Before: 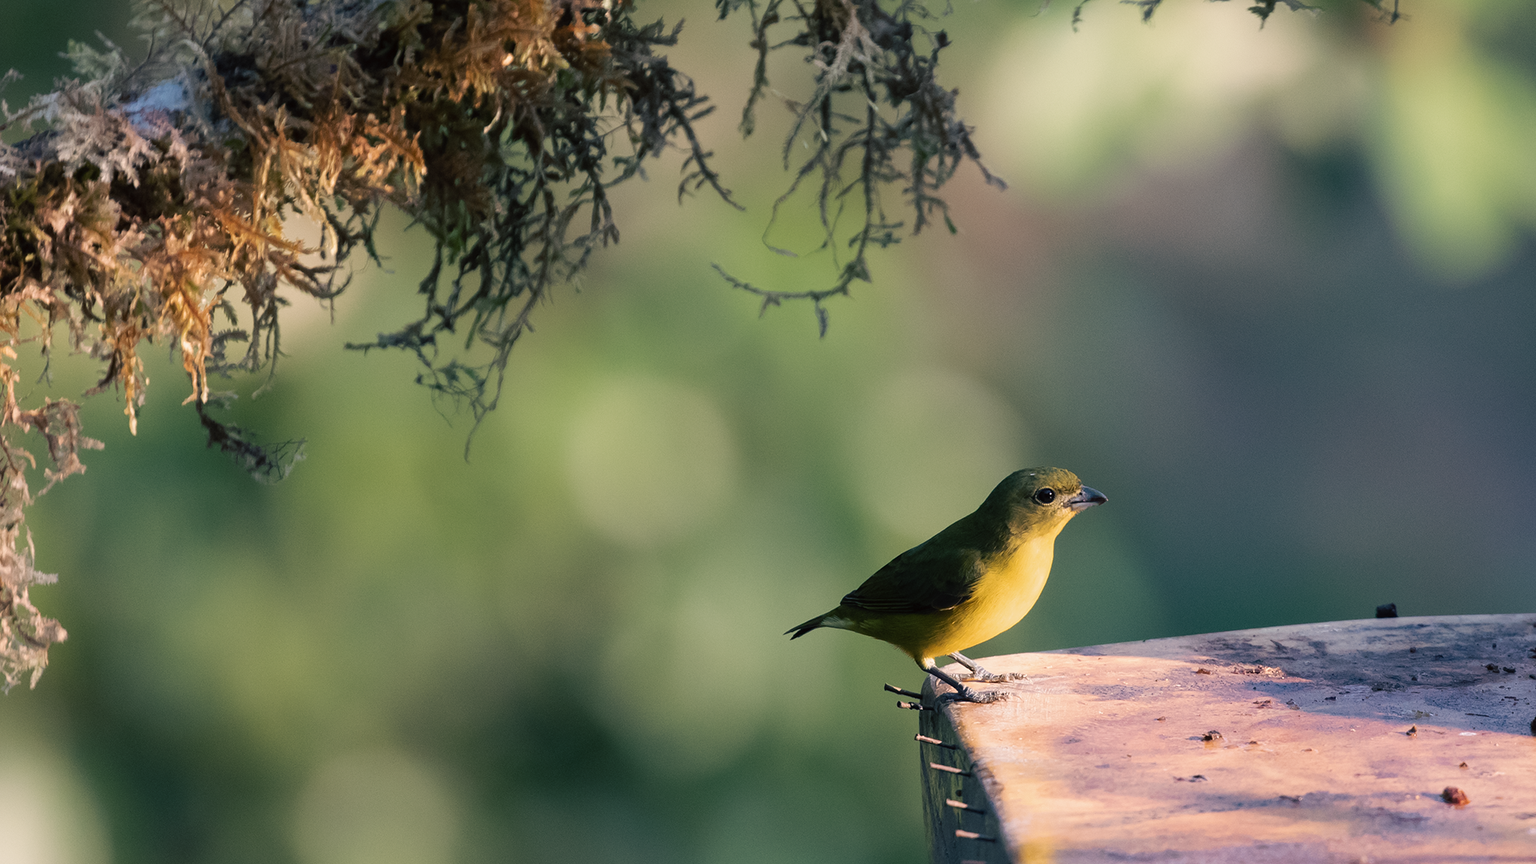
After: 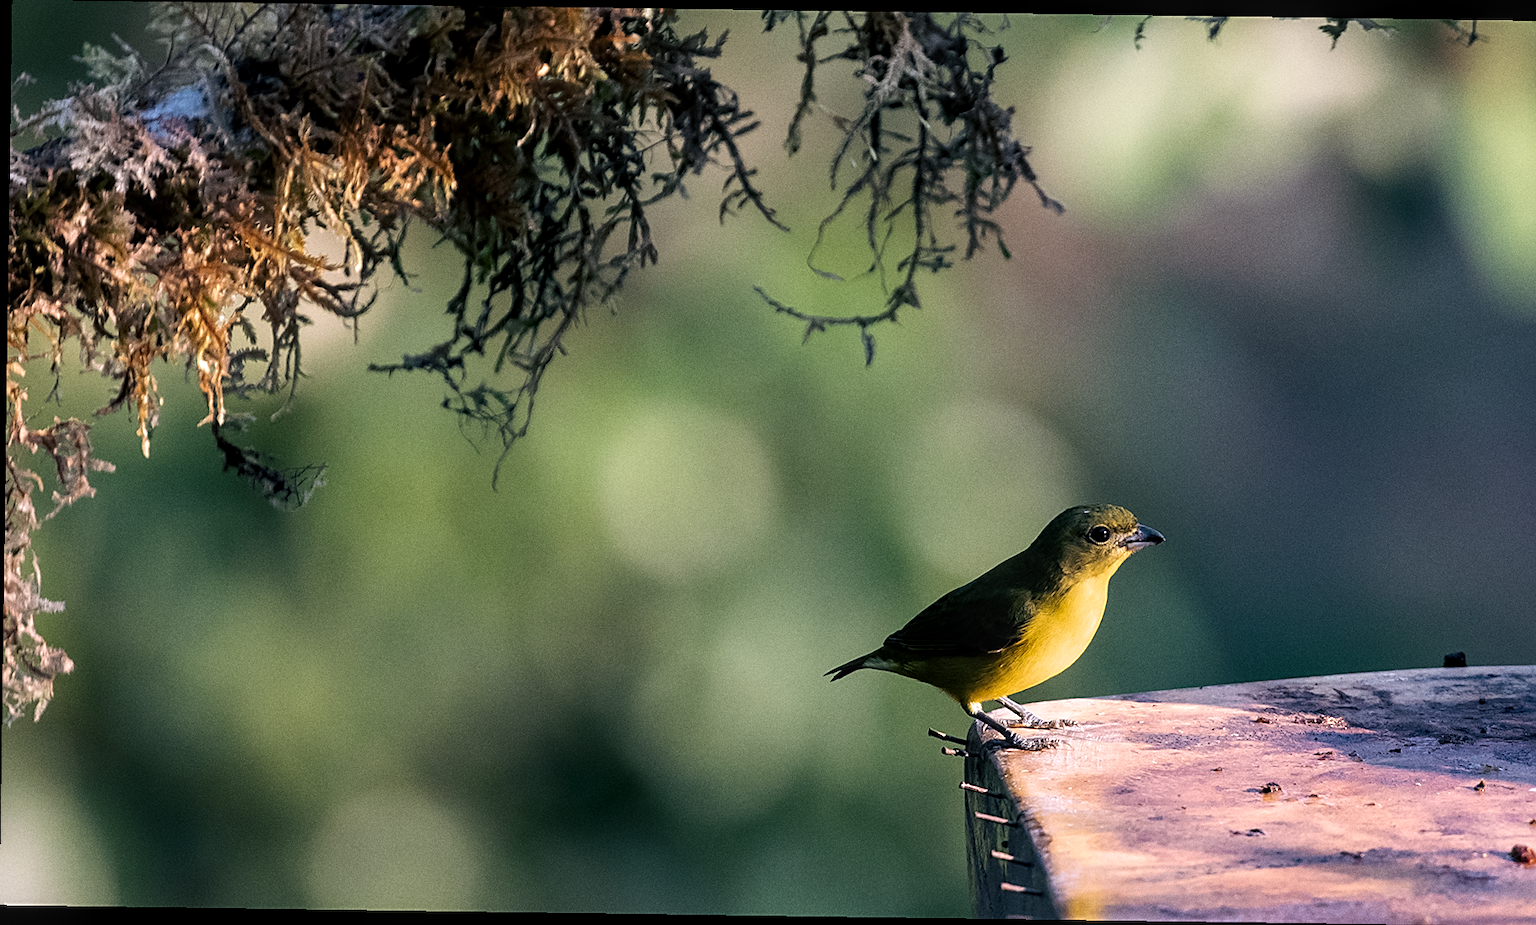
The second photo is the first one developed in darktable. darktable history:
crop and rotate: right 5.167%
local contrast: on, module defaults
grain: strength 26%
rotate and perspective: rotation 0.8°, automatic cropping off
color calibration: illuminant as shot in camera, x 0.358, y 0.373, temperature 4628.91 K
sharpen: on, module defaults
color balance rgb: shadows lift › luminance -10%, power › luminance -9%, linear chroma grading › global chroma 10%, global vibrance 10%, contrast 15%, saturation formula JzAzBz (2021)
